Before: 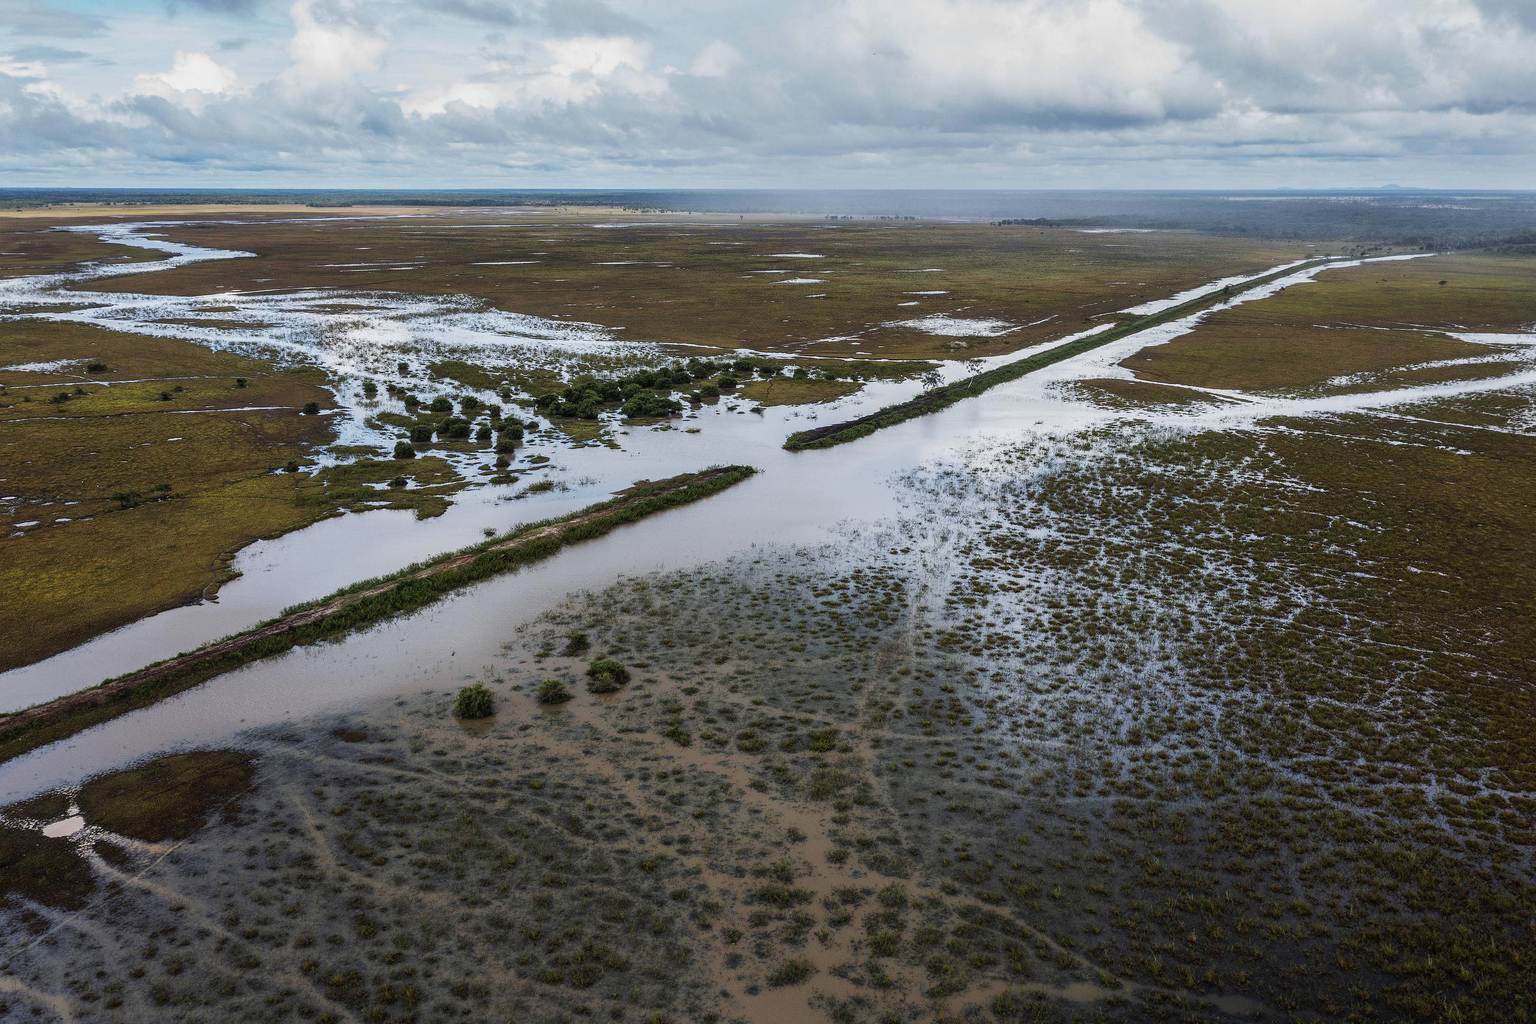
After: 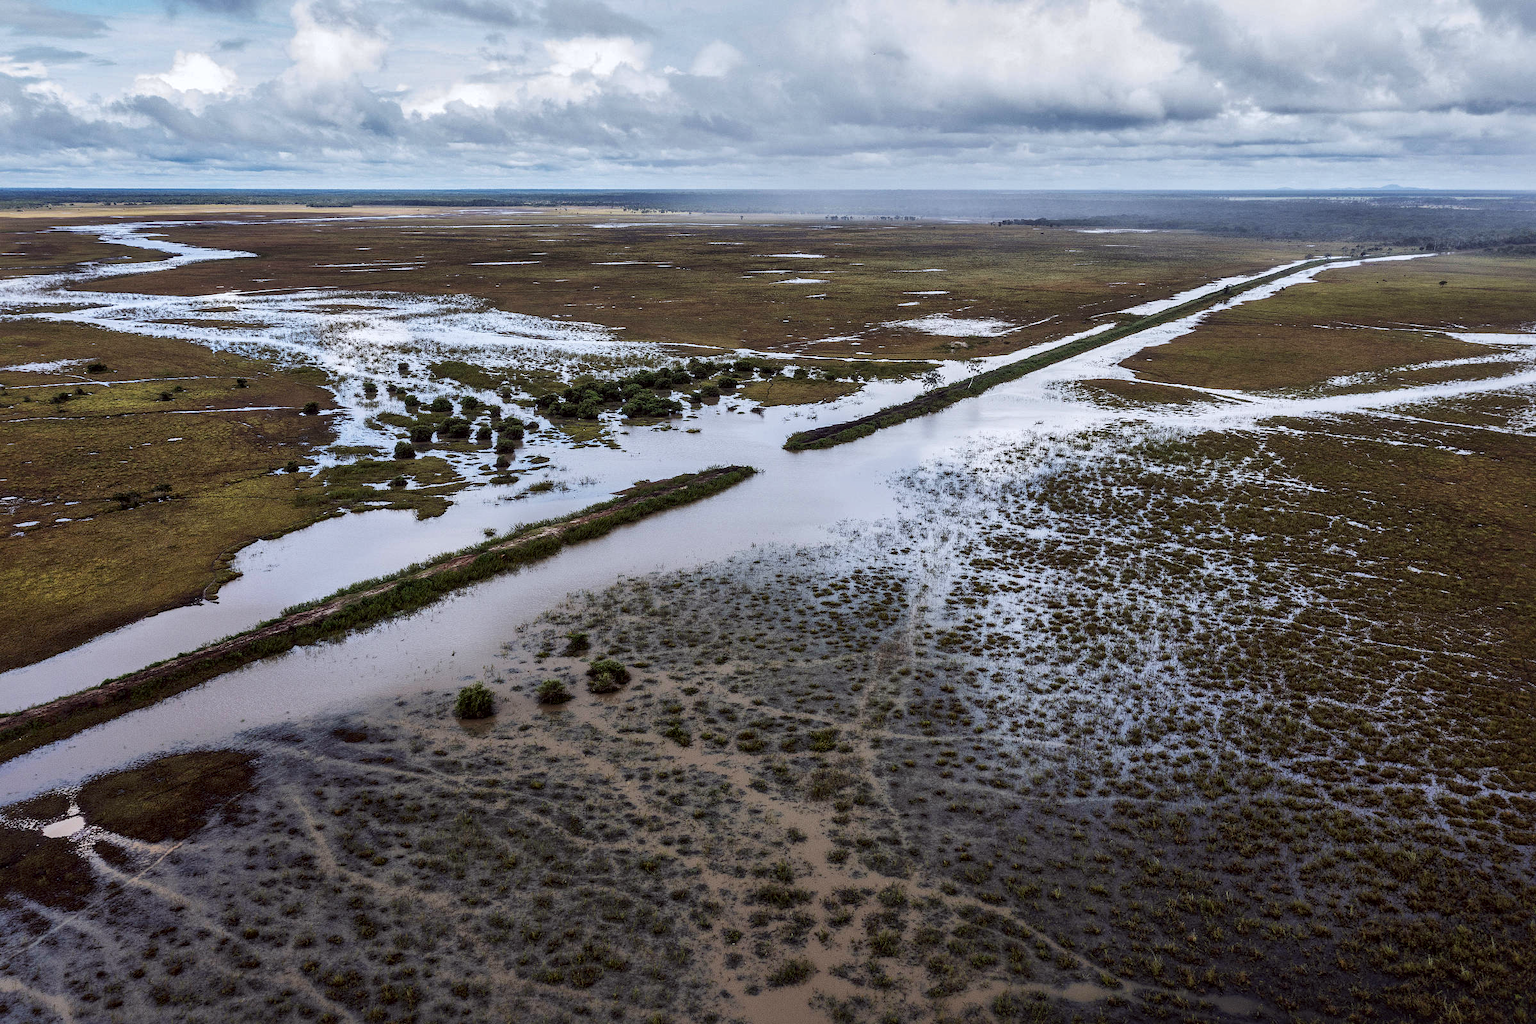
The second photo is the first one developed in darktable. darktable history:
color correction: highlights a* -0.92, highlights b* 4.5, shadows a* 3.51
color calibration: illuminant as shot in camera, x 0.358, y 0.373, temperature 4628.91 K
local contrast: mode bilateral grid, contrast 25, coarseness 60, detail 151%, midtone range 0.2
